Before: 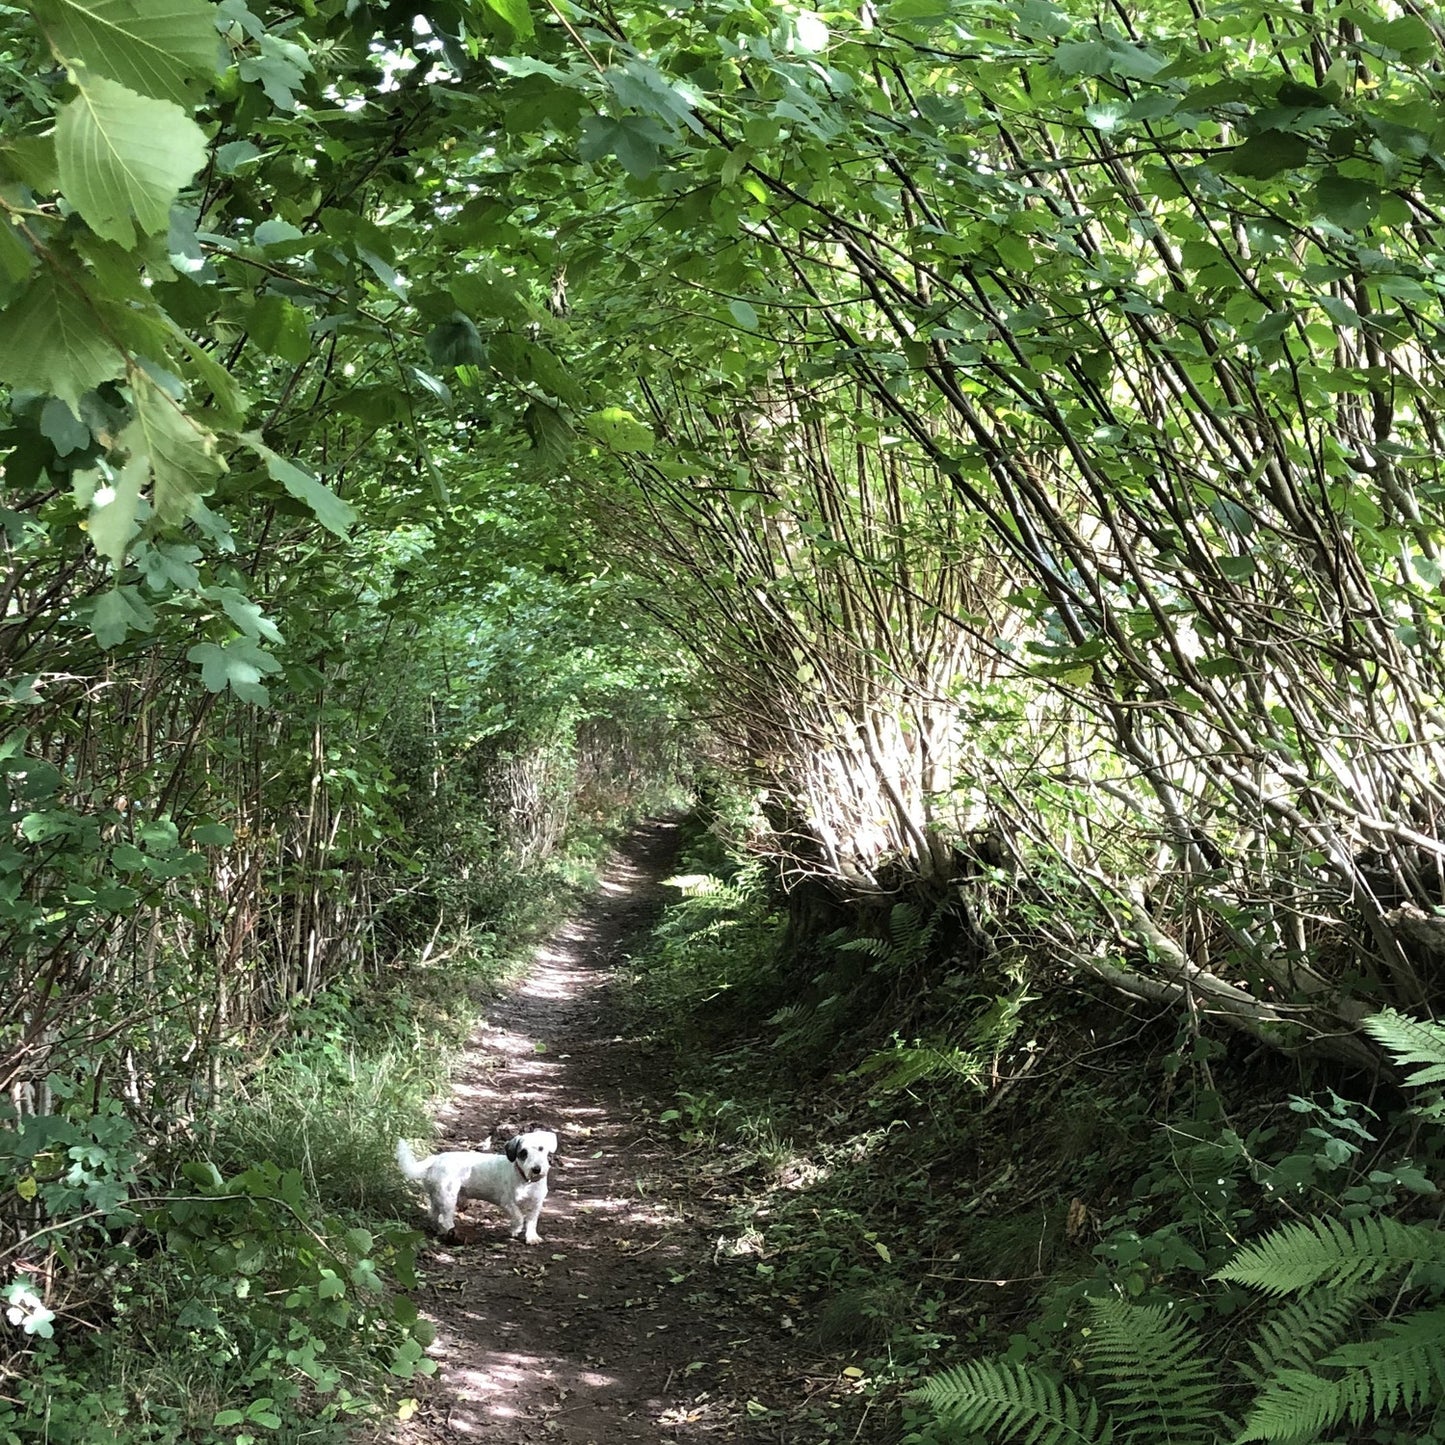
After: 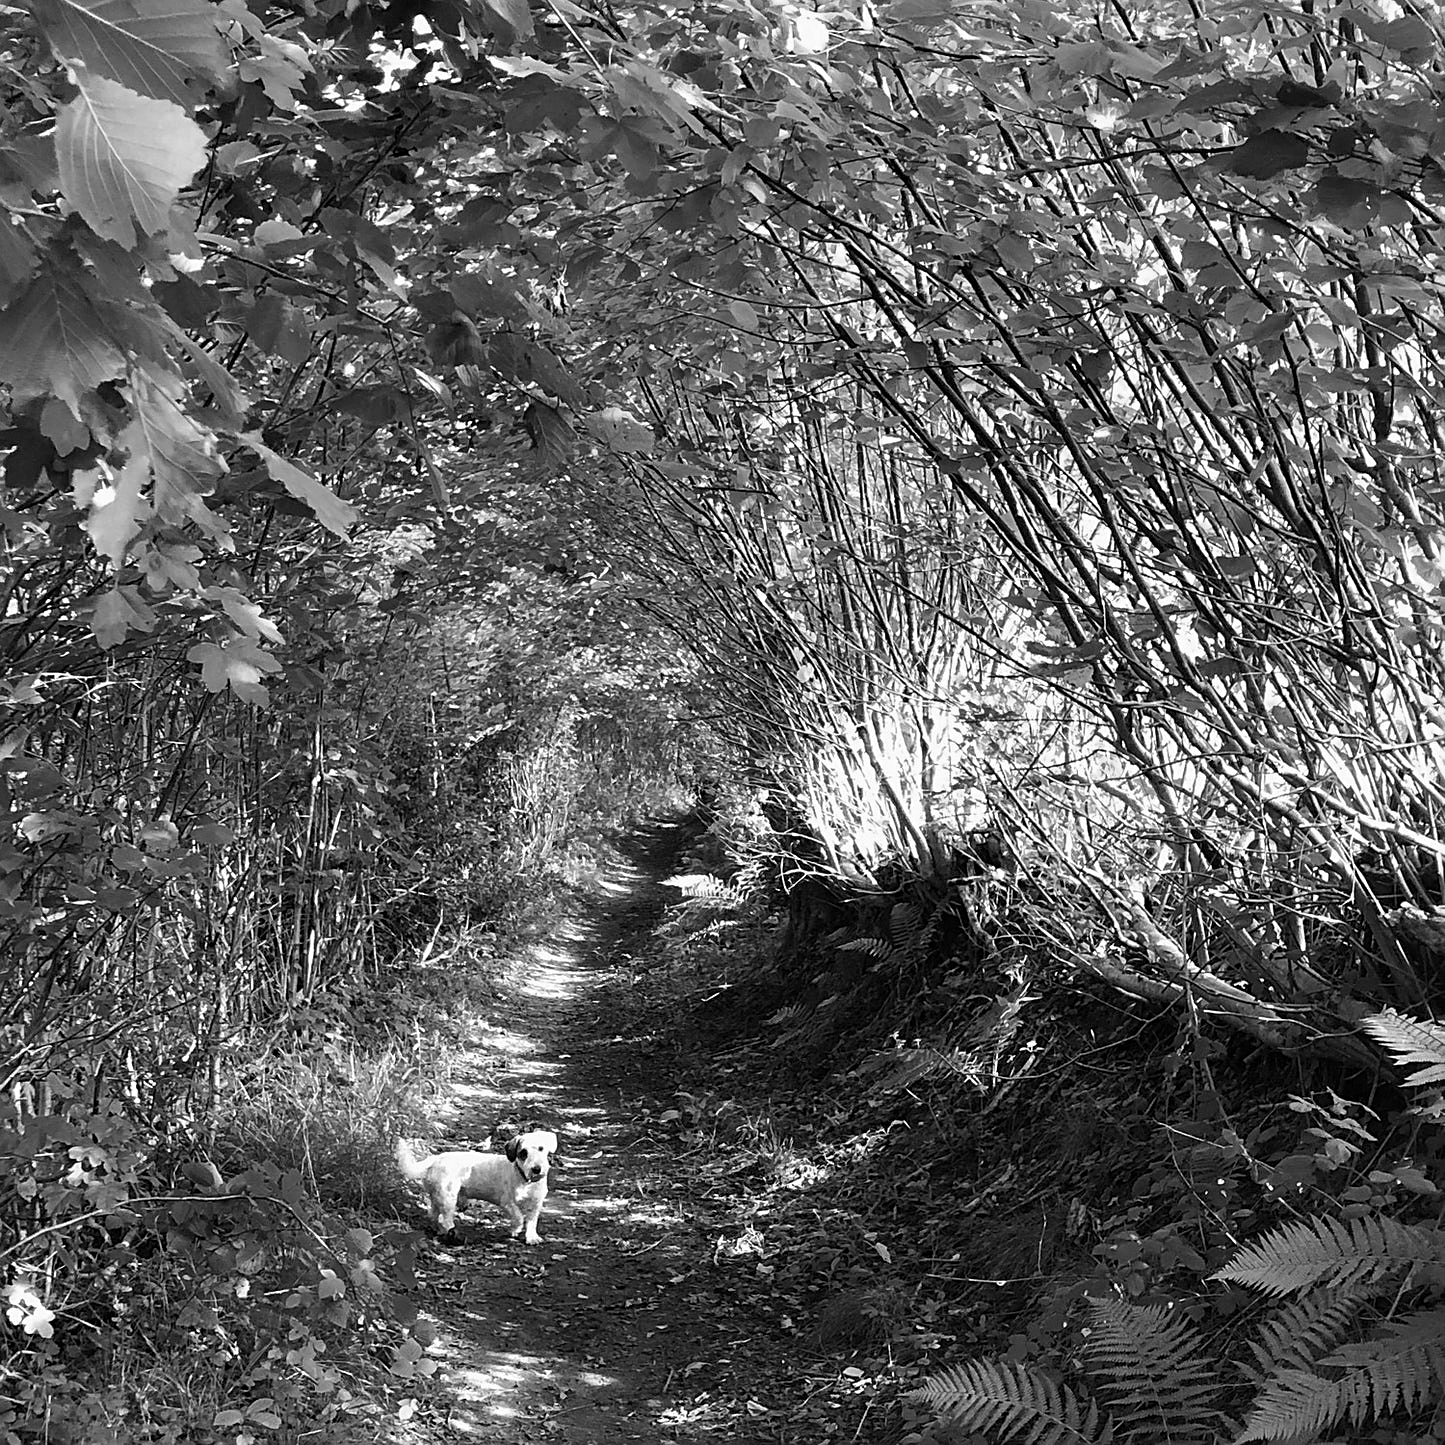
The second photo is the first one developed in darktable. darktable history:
velvia: on, module defaults
color calibration: output gray [0.267, 0.423, 0.267, 0], illuminant same as pipeline (D50), adaptation none (bypass)
sharpen: on, module defaults
